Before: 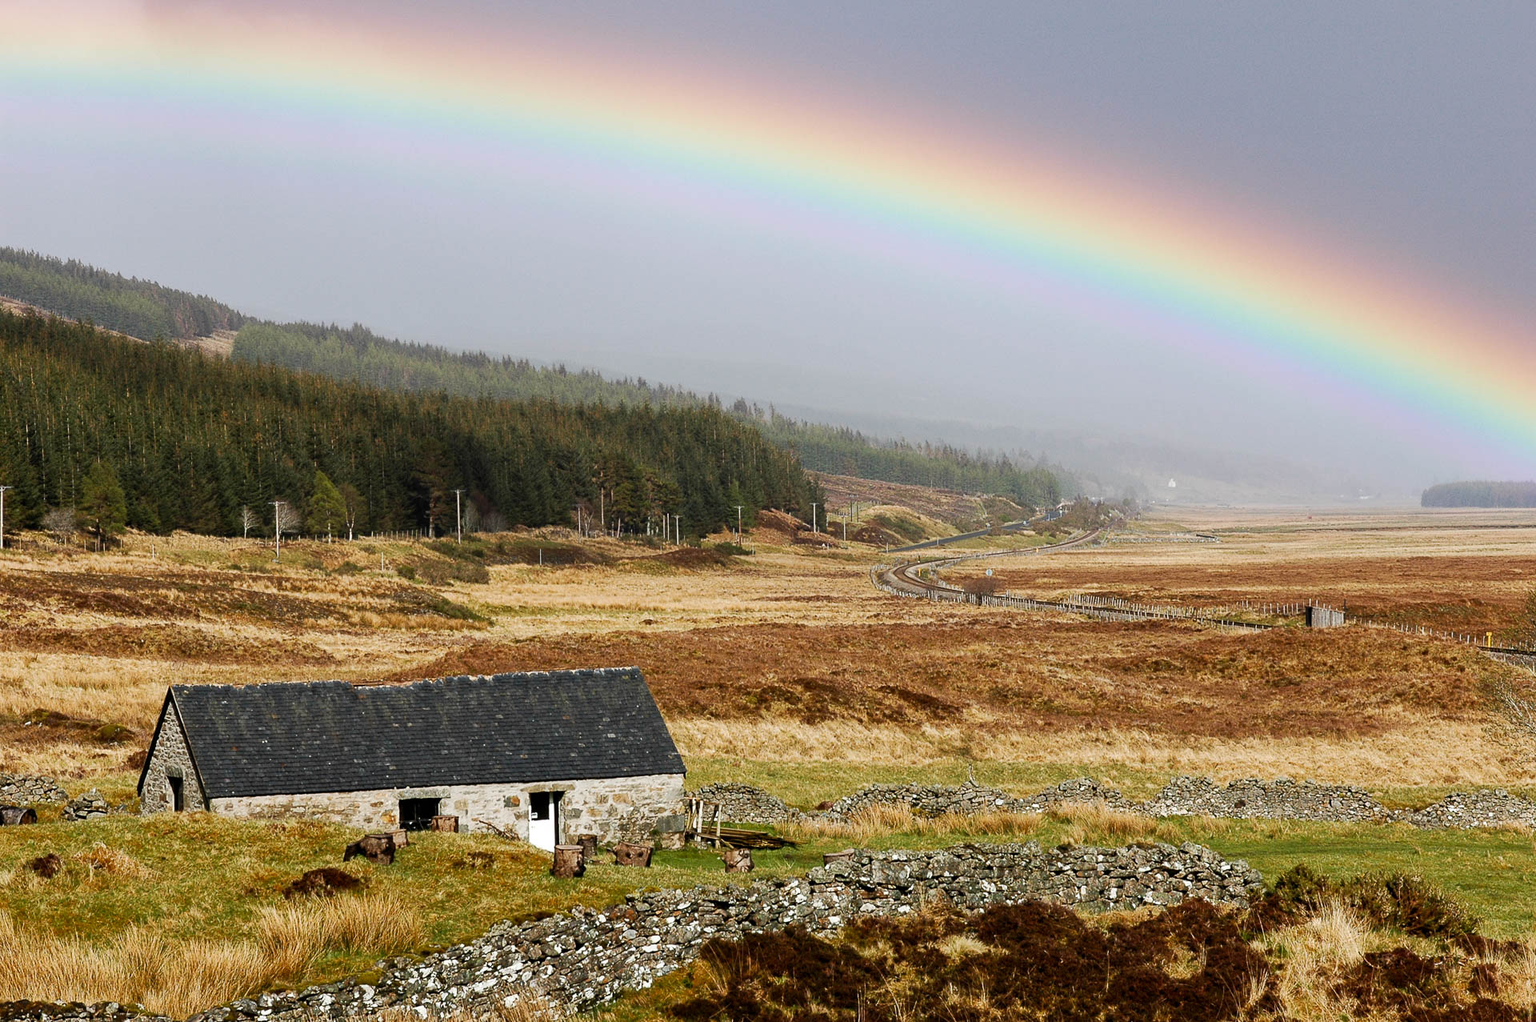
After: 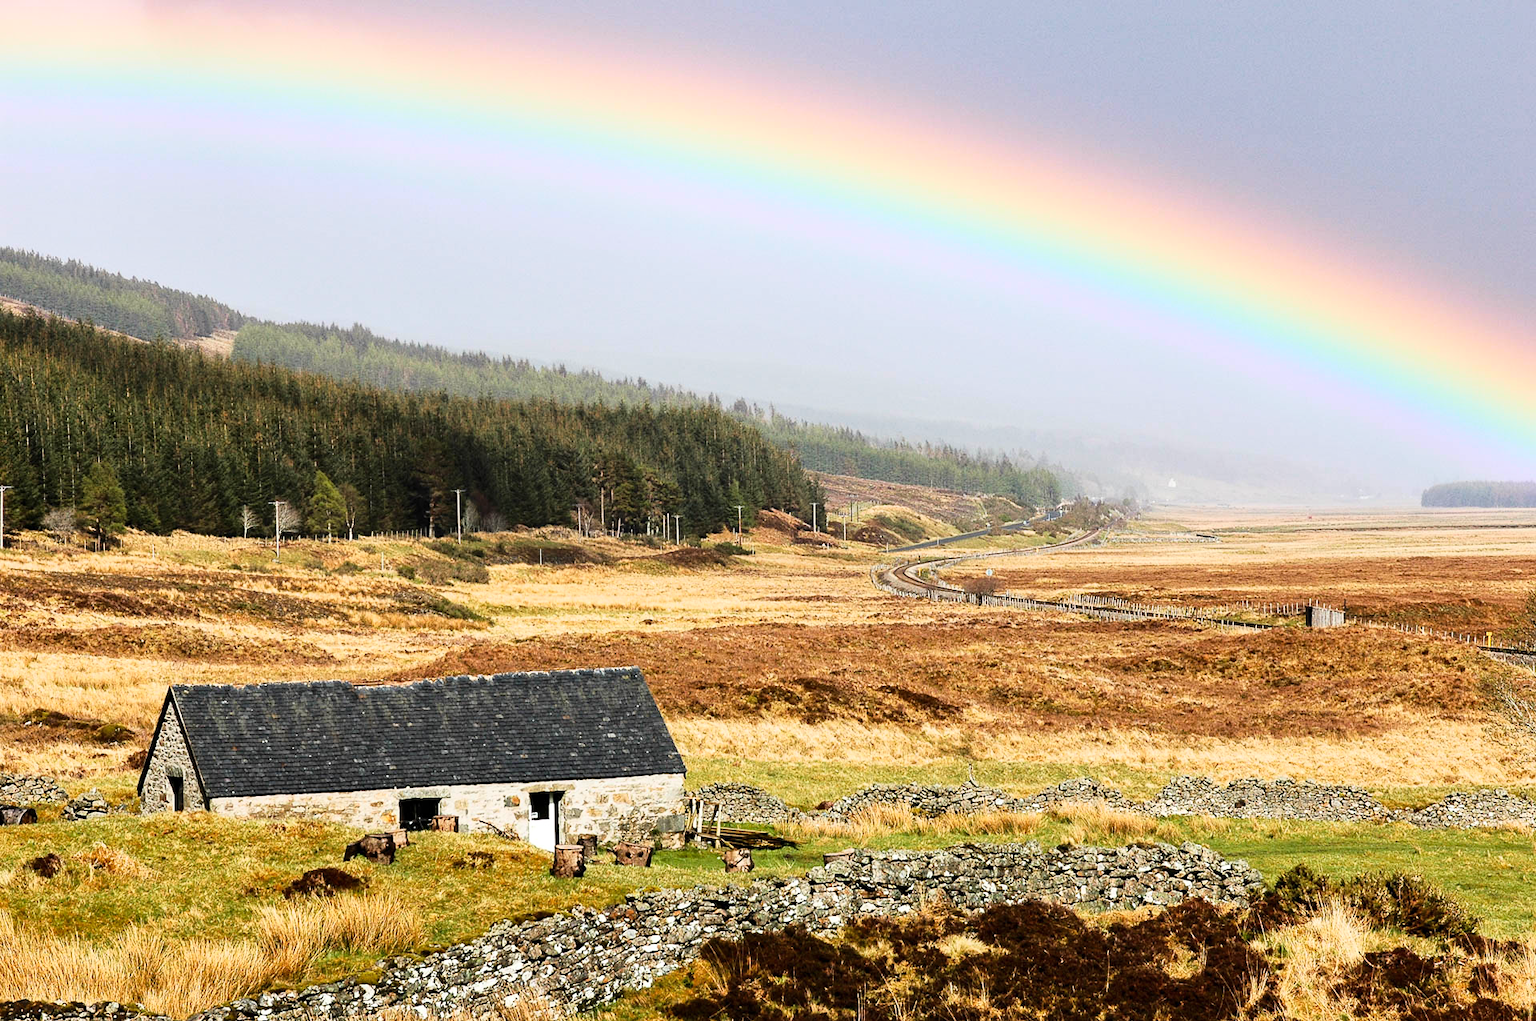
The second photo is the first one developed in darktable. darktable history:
base curve: curves: ch0 [(0, 0) (0.028, 0.03) (0.121, 0.232) (0.46, 0.748) (0.859, 0.968) (1, 1)]
shadows and highlights: shadows 20.91, highlights -35.45, soften with gaussian
